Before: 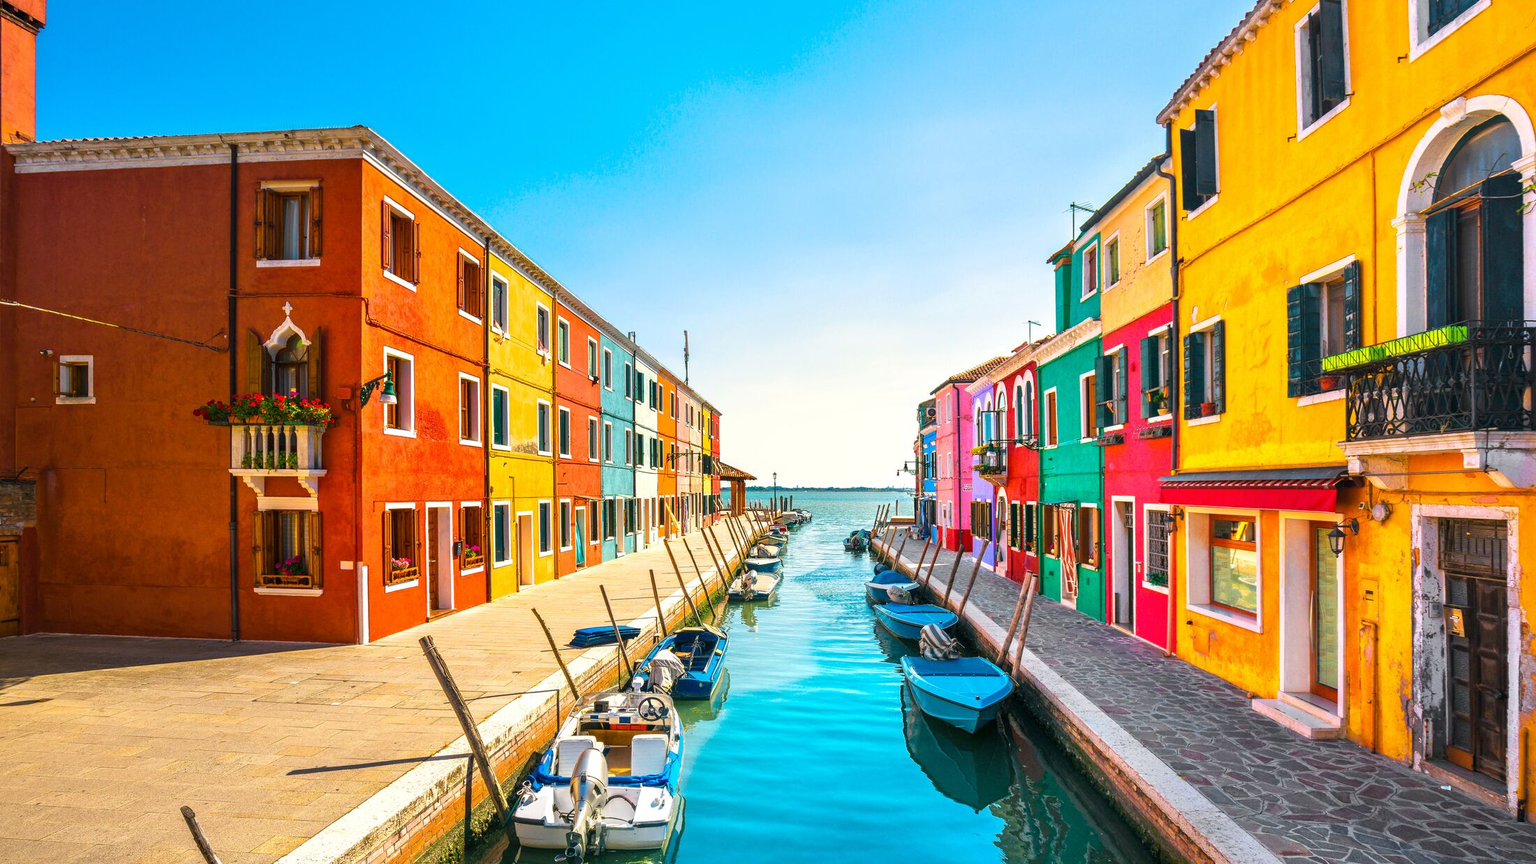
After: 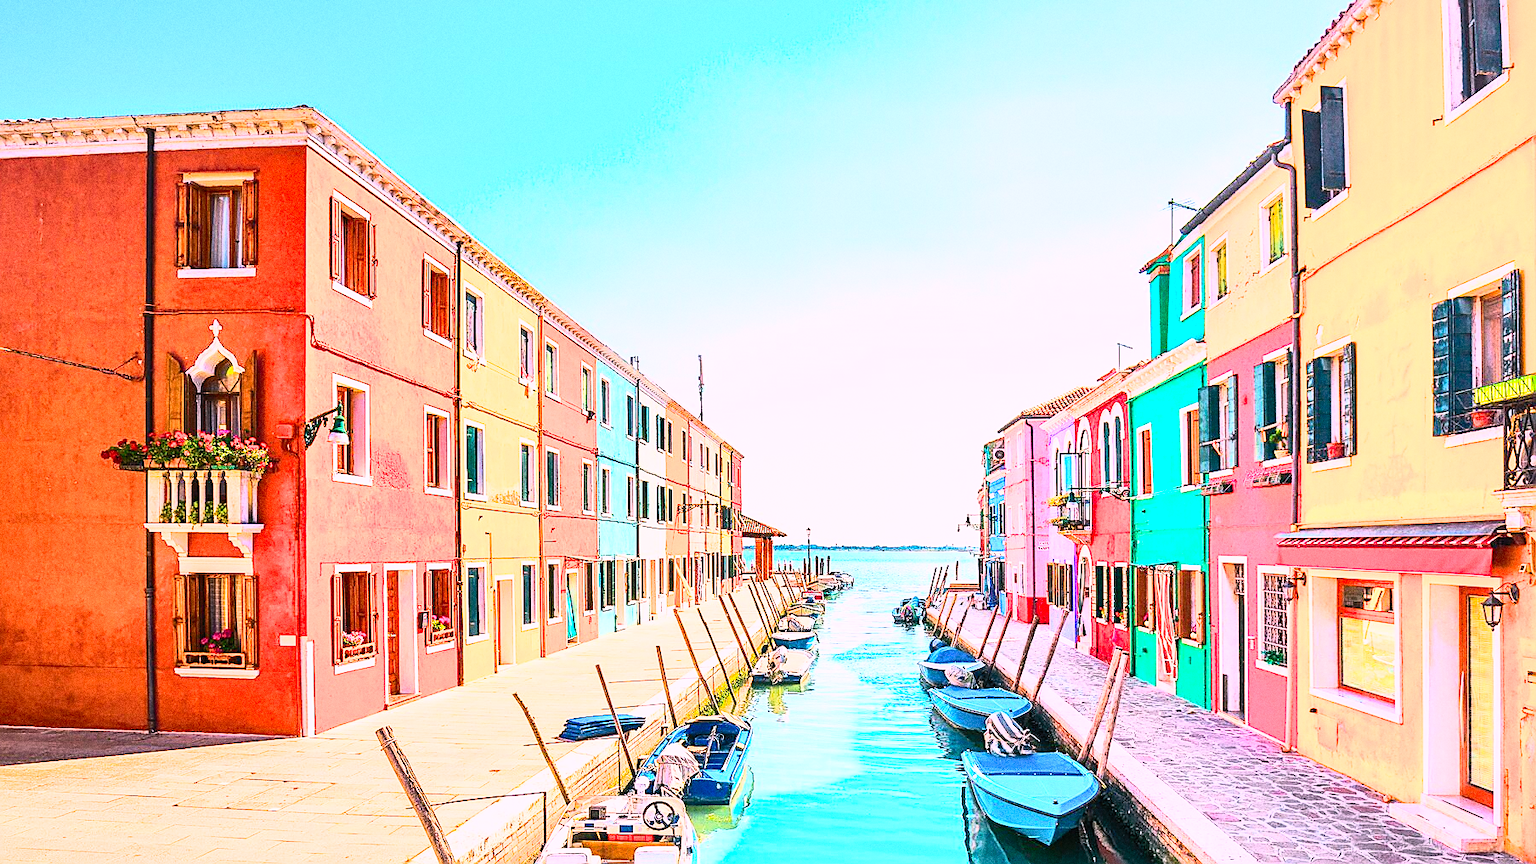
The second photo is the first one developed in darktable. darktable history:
crop and rotate: left 7.196%, top 4.574%, right 10.605%, bottom 13.178%
white balance: red 1.188, blue 1.11
exposure: black level correction 0, exposure 1.2 EV, compensate exposure bias true, compensate highlight preservation false
grain: coarseness 0.09 ISO, strength 40%
filmic rgb: black relative exposure -7.65 EV, white relative exposure 4.56 EV, hardness 3.61, contrast 1.05
contrast brightness saturation: contrast 0.62, brightness 0.34, saturation 0.14
shadows and highlights: on, module defaults
sharpen: radius 1.4, amount 1.25, threshold 0.7
